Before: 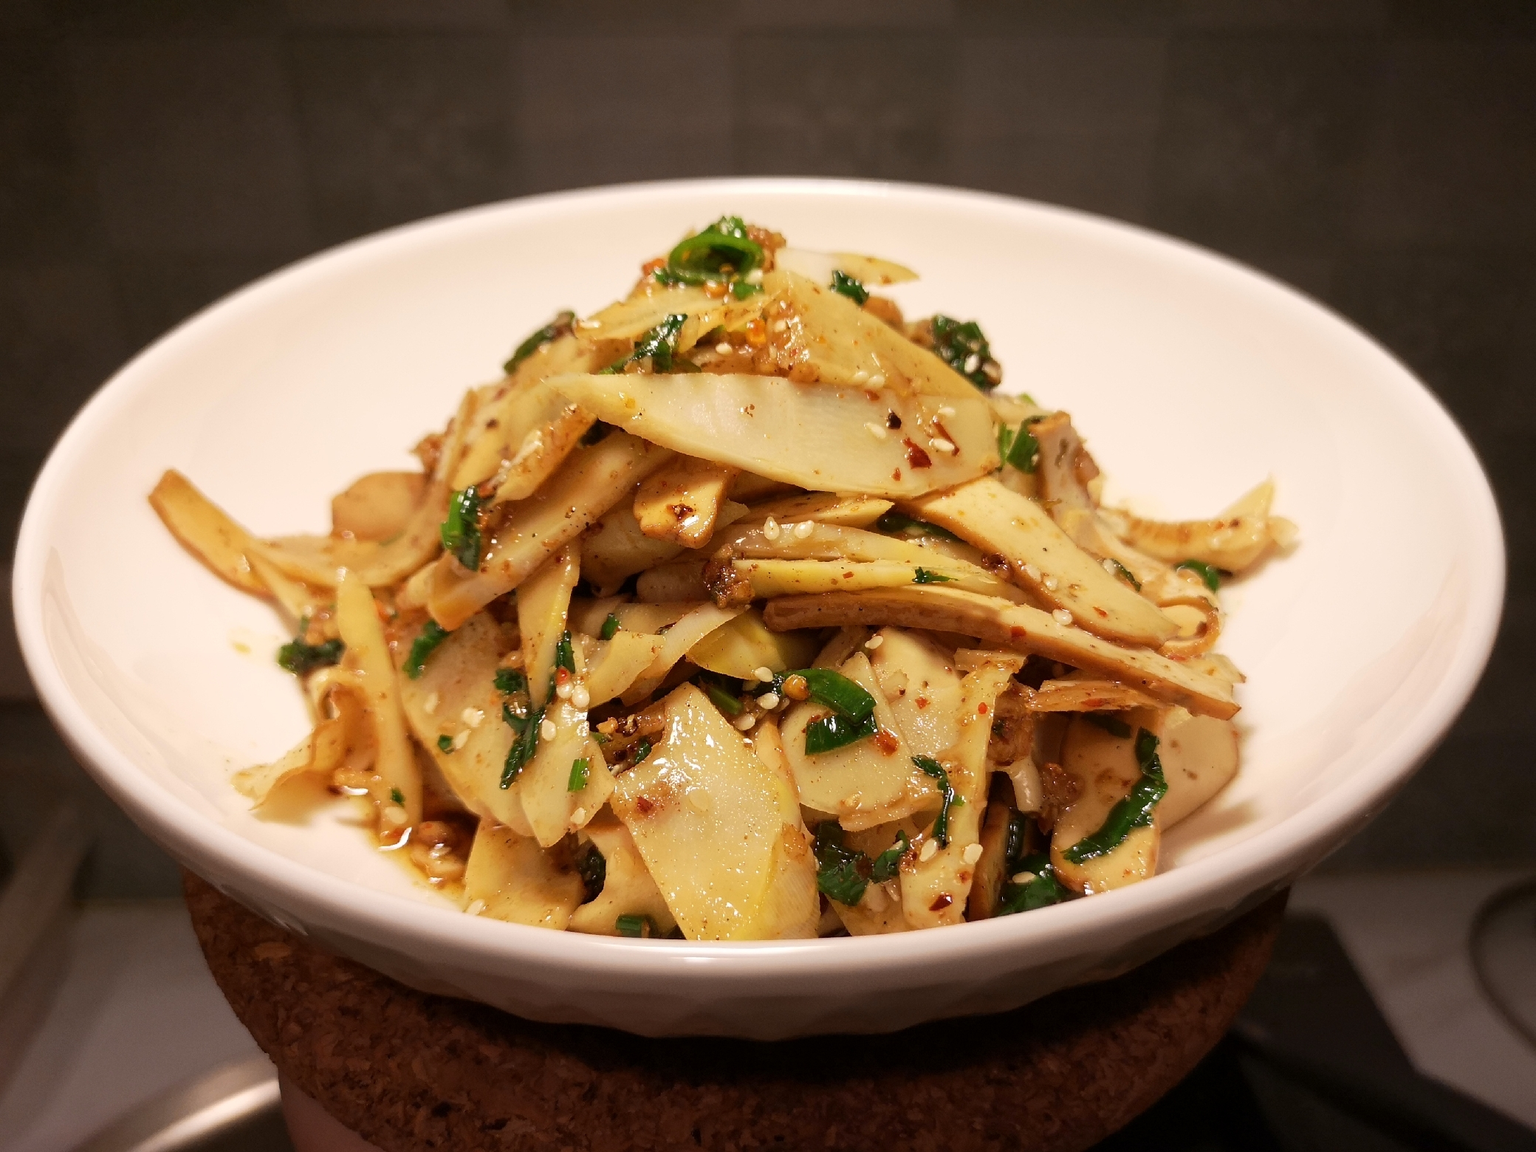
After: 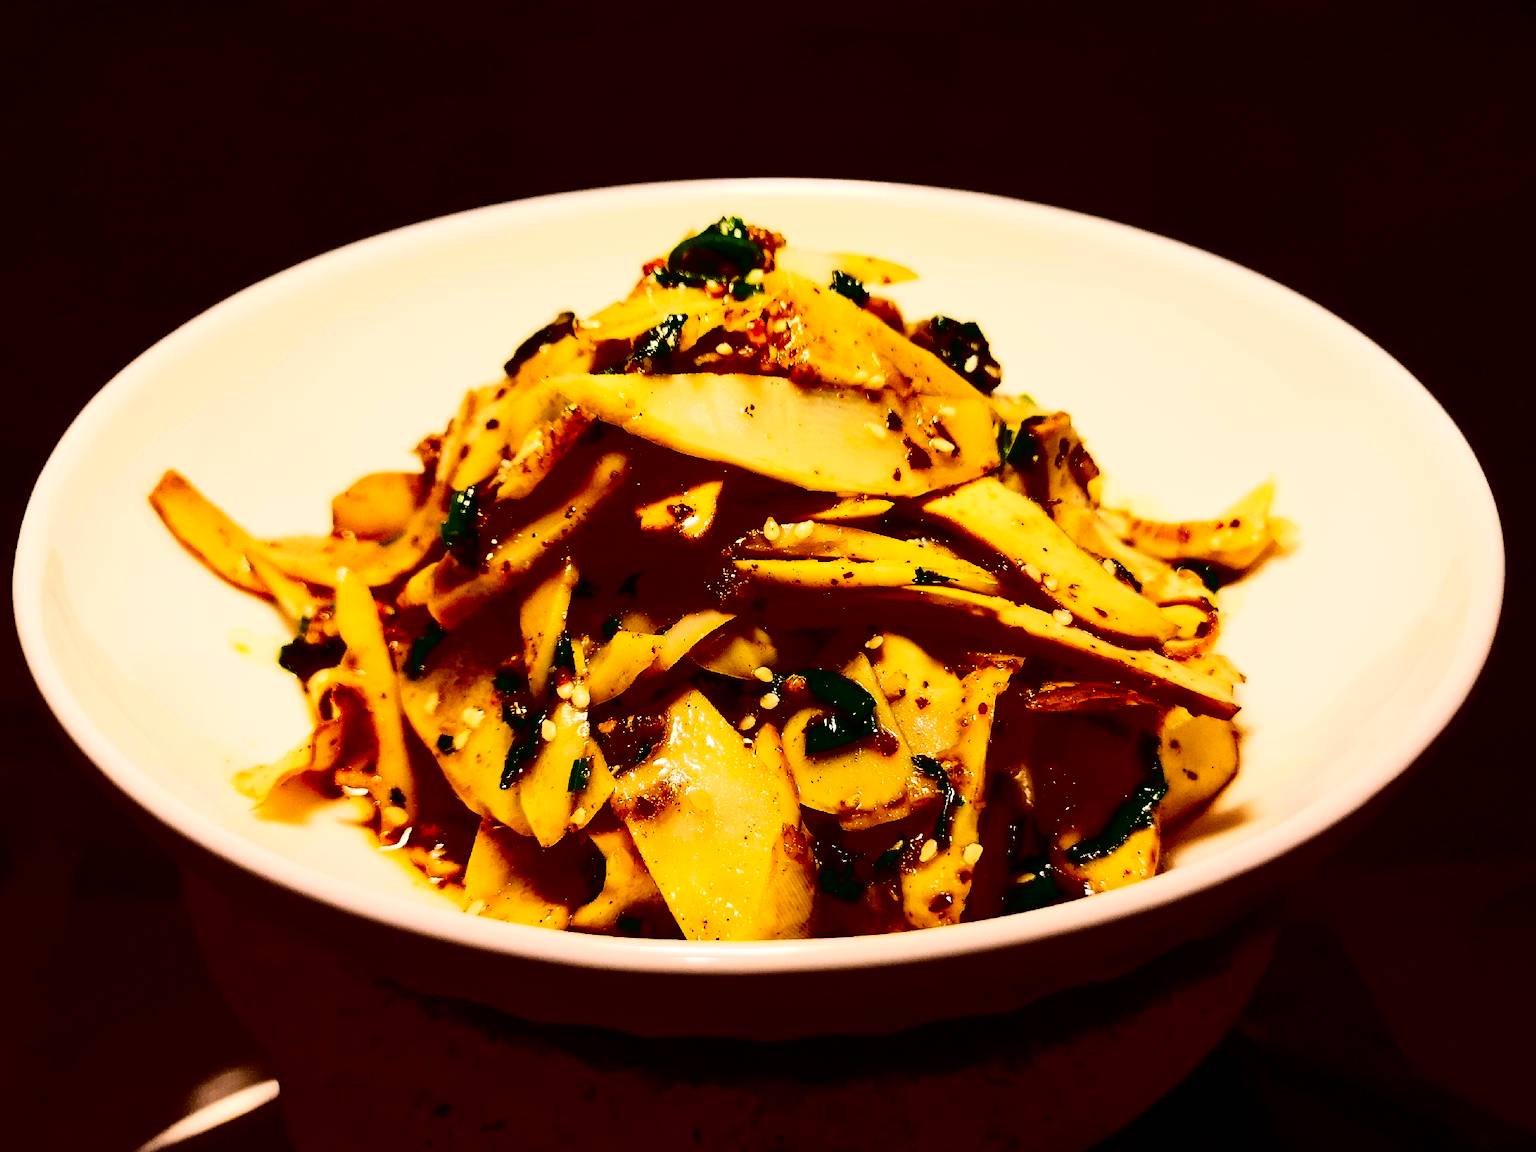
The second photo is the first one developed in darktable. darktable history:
local contrast: mode bilateral grid, contrast 15, coarseness 36, detail 105%, midtone range 0.2
contrast brightness saturation: contrast 0.77, brightness -1, saturation 1
